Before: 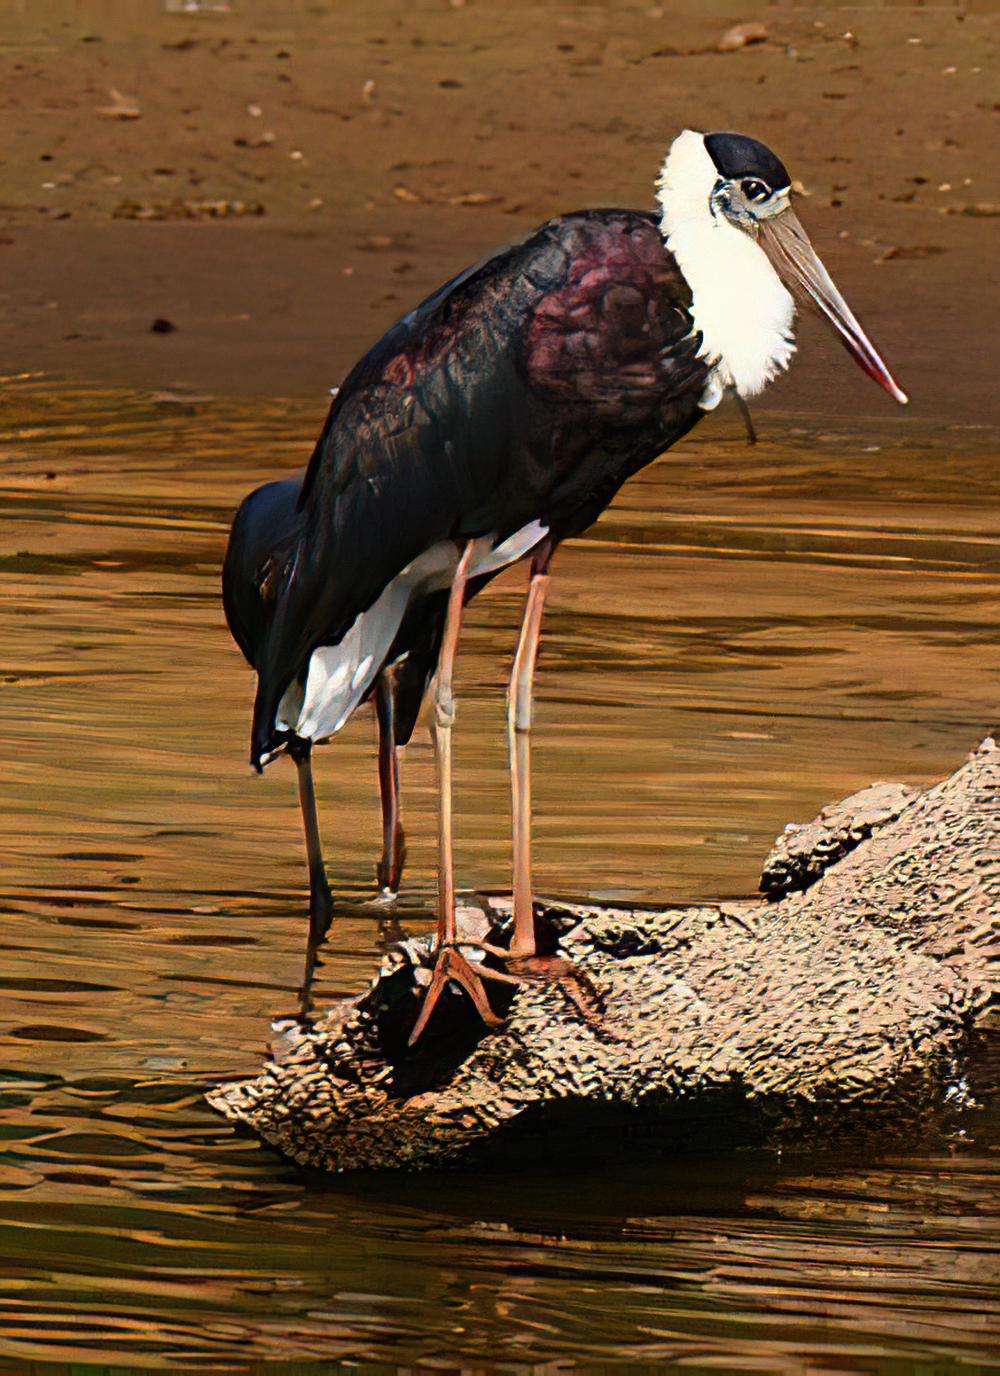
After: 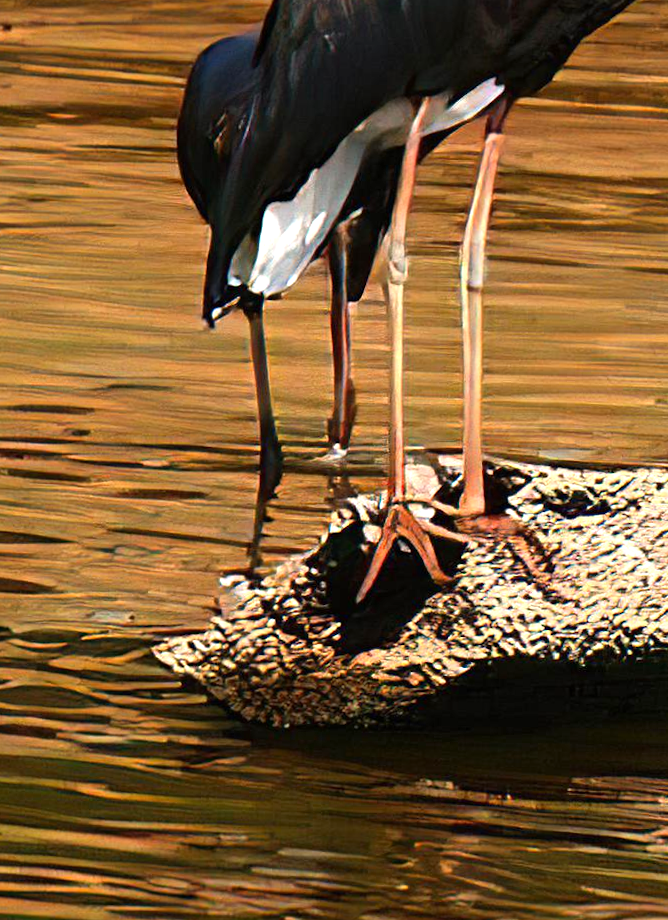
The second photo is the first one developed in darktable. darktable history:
crop and rotate: angle -0.82°, left 3.85%, top 31.828%, right 27.992%
exposure: exposure 0.6 EV, compensate highlight preservation false
